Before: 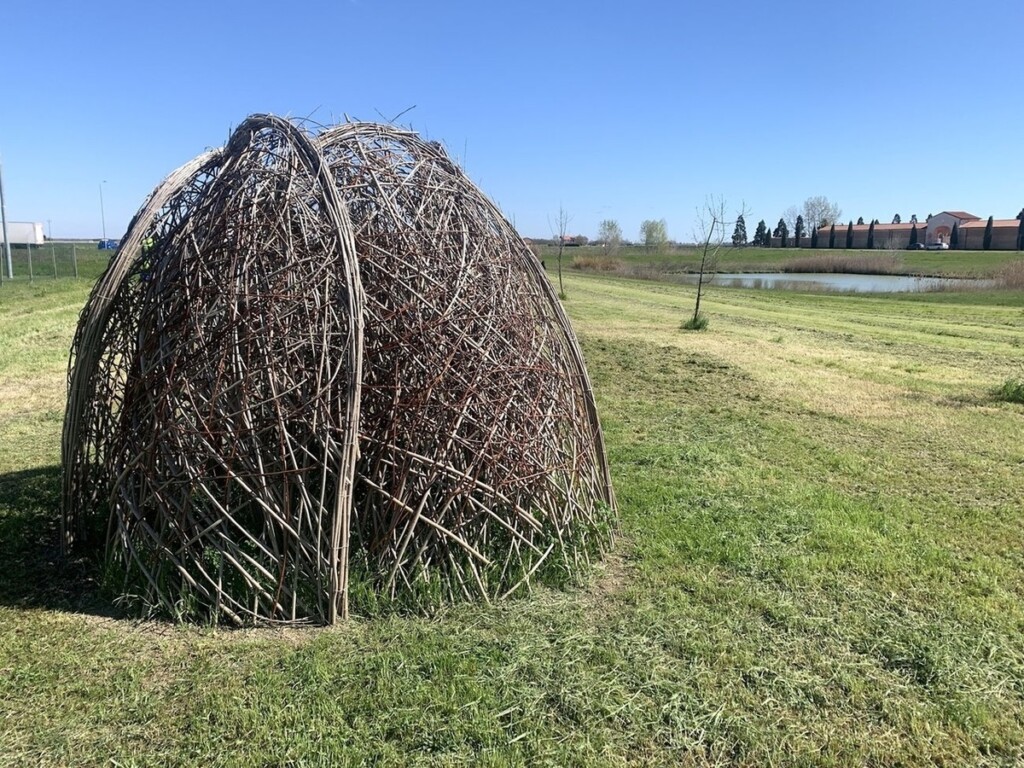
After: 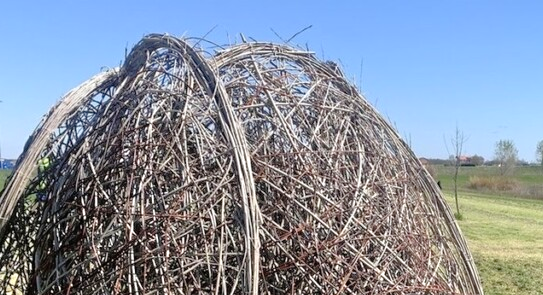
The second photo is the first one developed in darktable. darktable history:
tone equalizer: -7 EV 0.158 EV, -6 EV 0.622 EV, -5 EV 1.15 EV, -4 EV 1.3 EV, -3 EV 1.18 EV, -2 EV 0.6 EV, -1 EV 0.158 EV, mask exposure compensation -0.512 EV
crop: left 10.222%, top 10.486%, right 36.666%, bottom 50.992%
